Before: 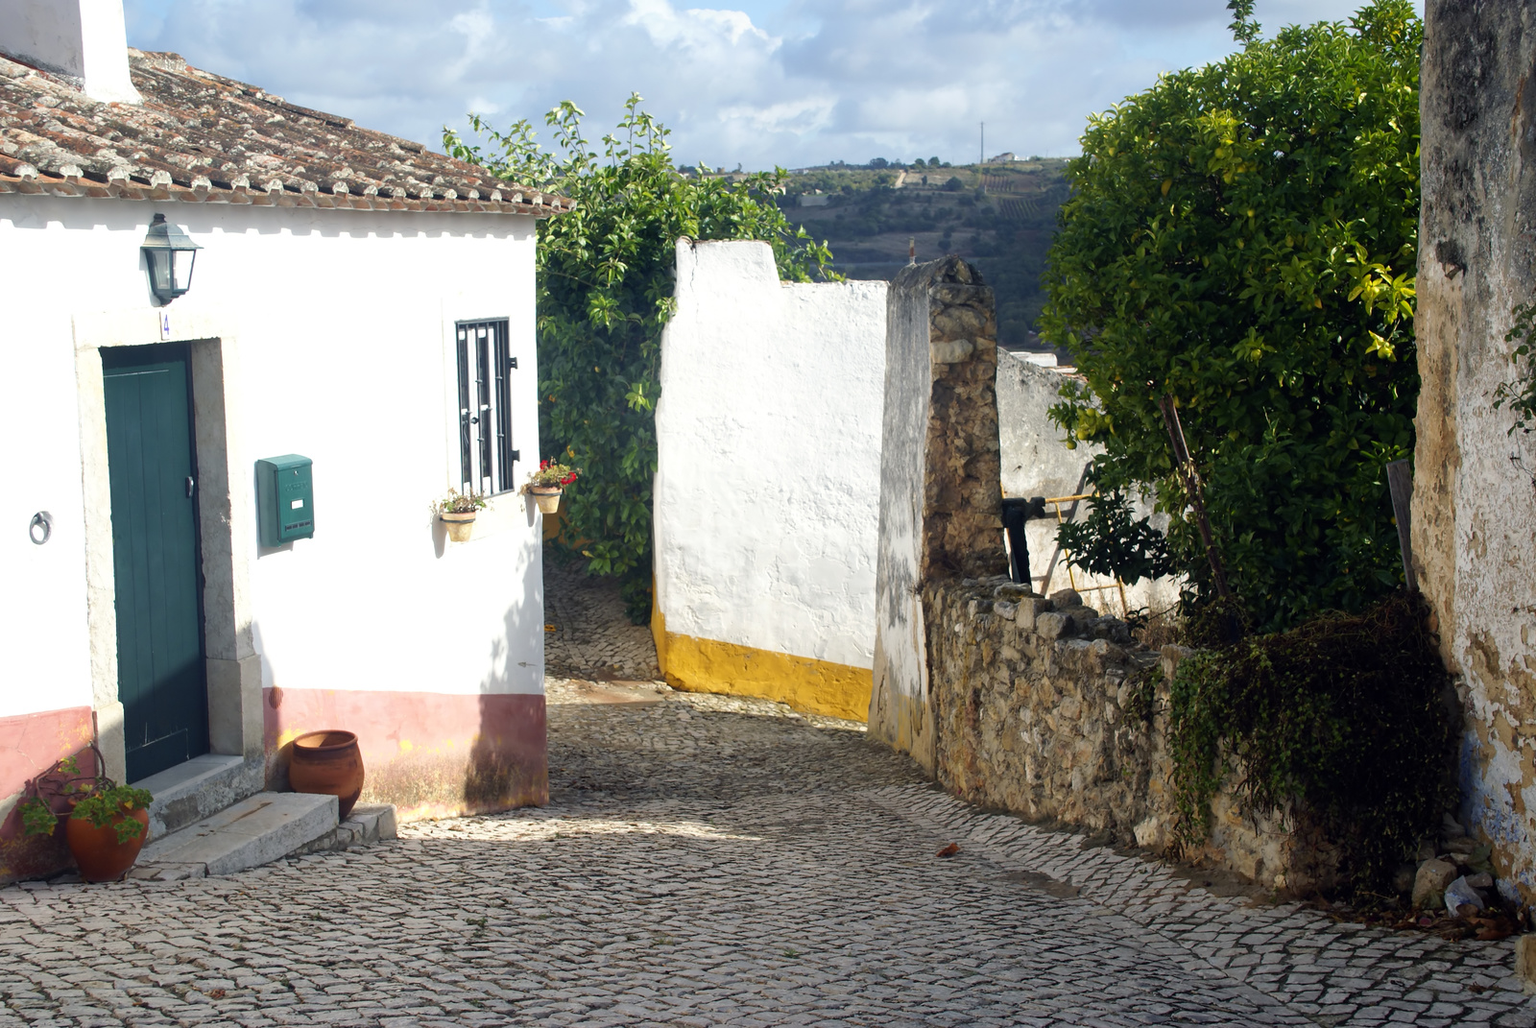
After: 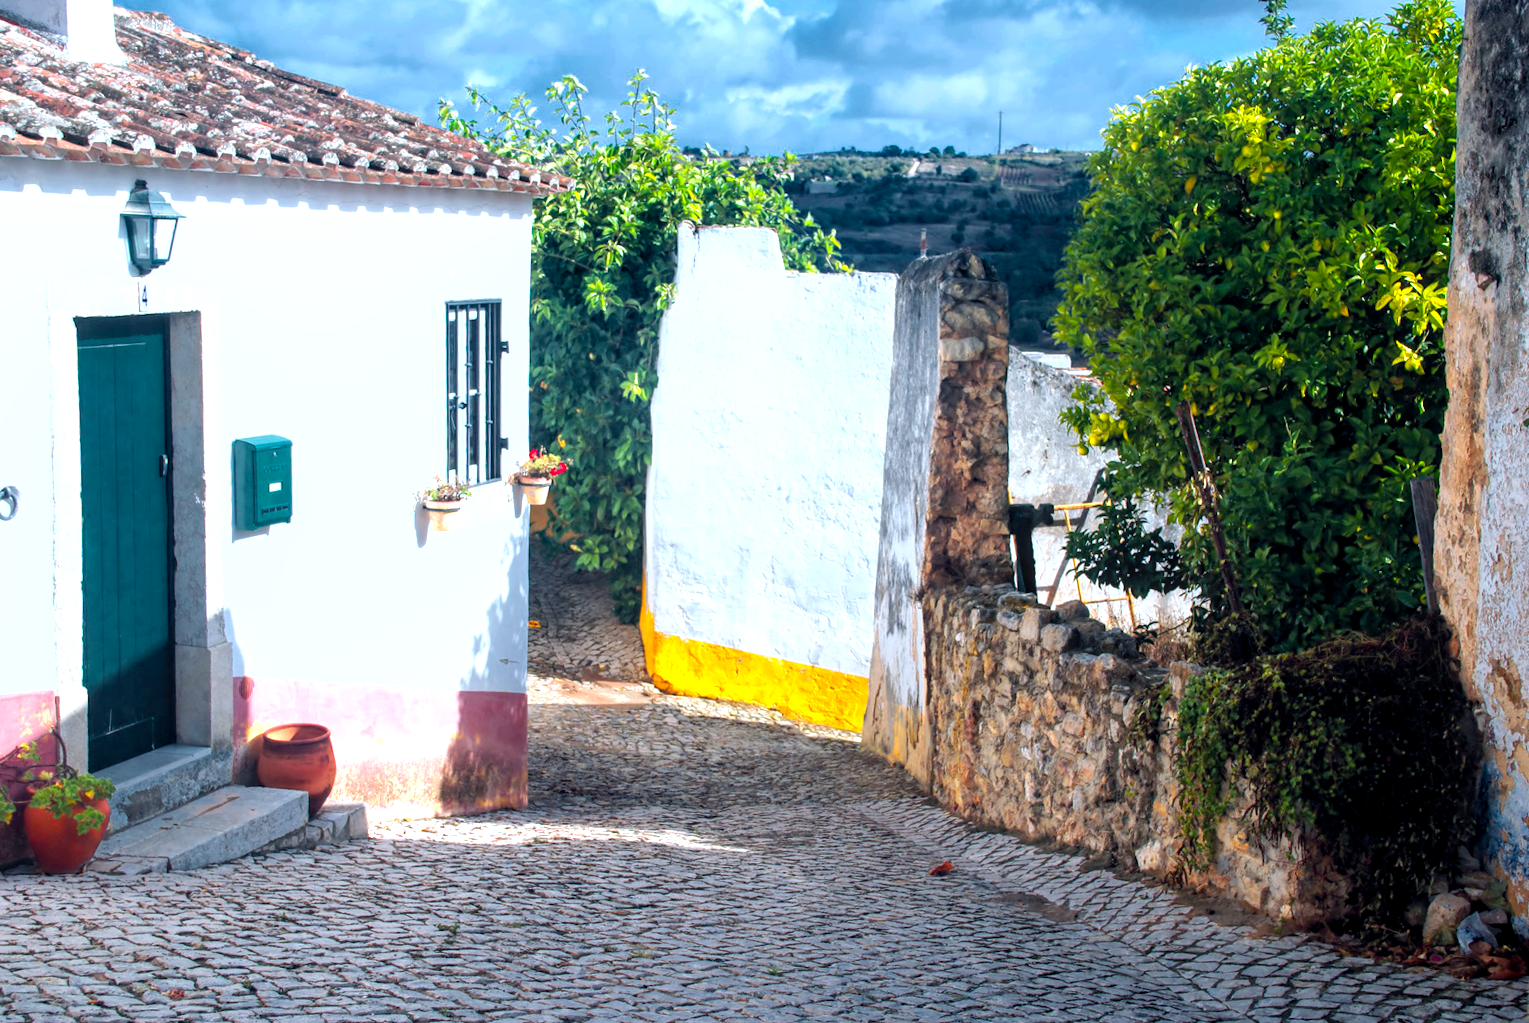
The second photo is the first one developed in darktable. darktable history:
crop and rotate: angle -1.79°
color calibration: output R [1.422, -0.35, -0.252, 0], output G [-0.238, 1.259, -0.084, 0], output B [-0.081, -0.196, 1.58, 0], output brightness [0.49, 0.671, -0.57, 0], illuminant same as pipeline (D50), adaptation none (bypass), x 0.331, y 0.334, temperature 5003.27 K
contrast brightness saturation: saturation -0.069
local contrast: on, module defaults
